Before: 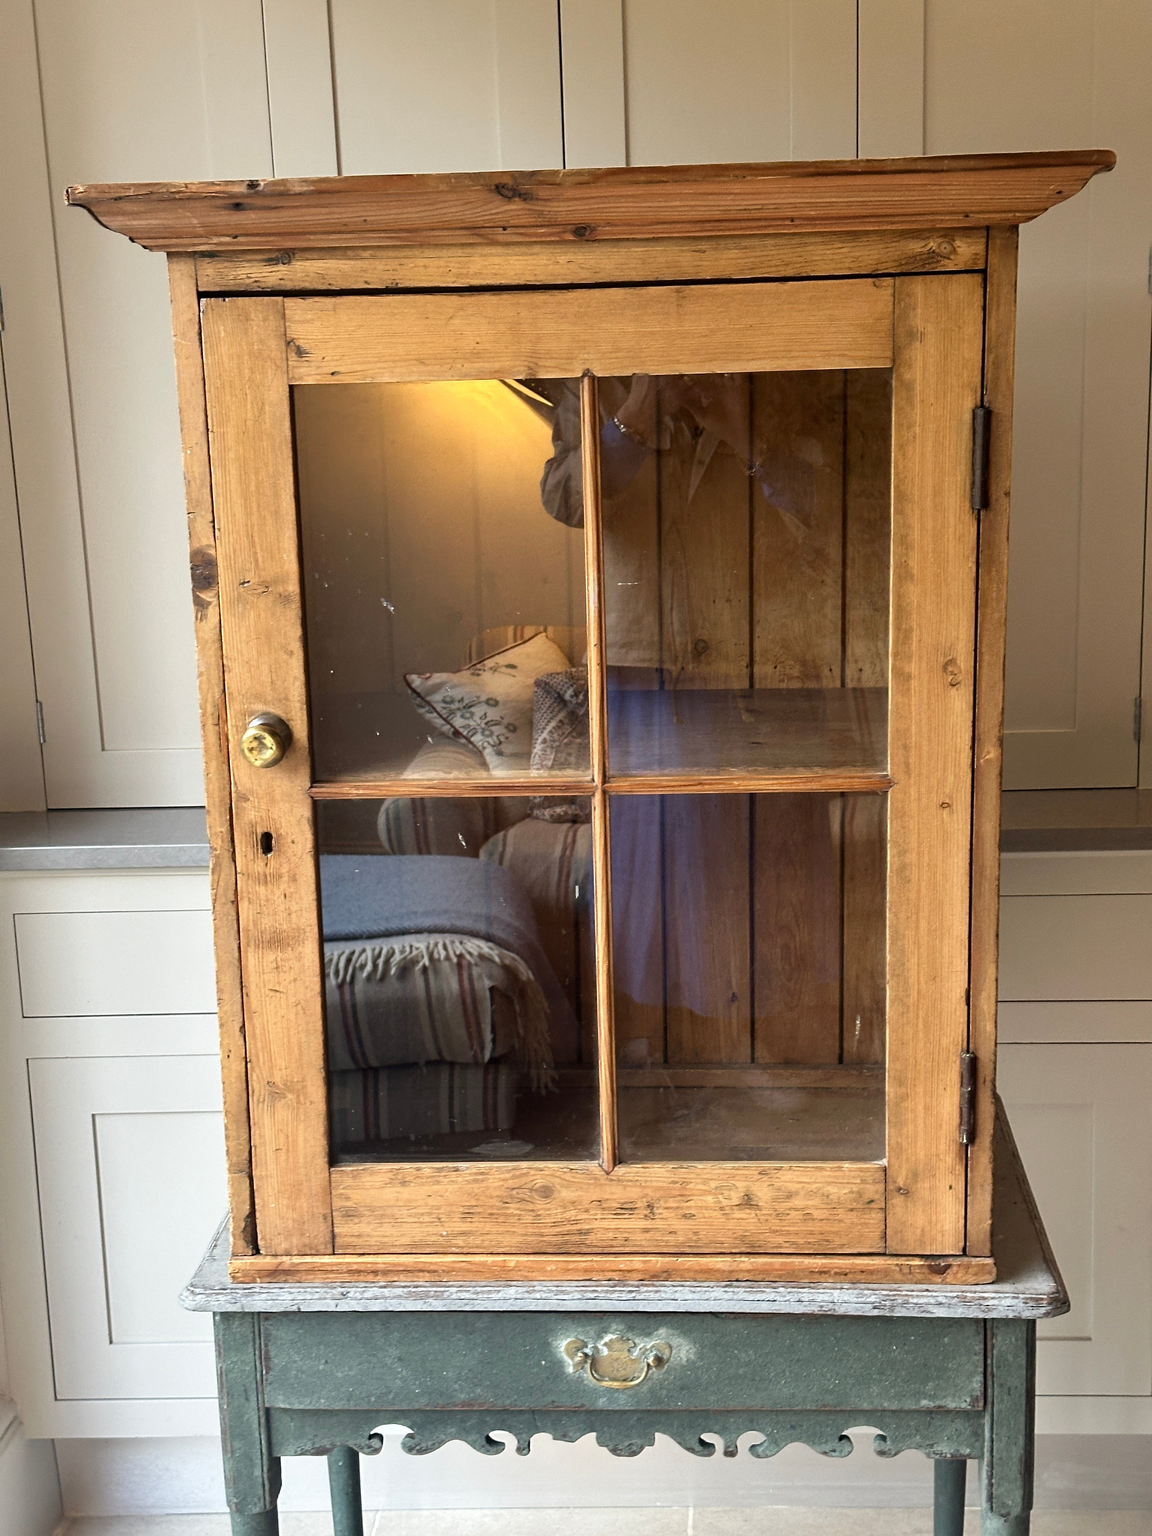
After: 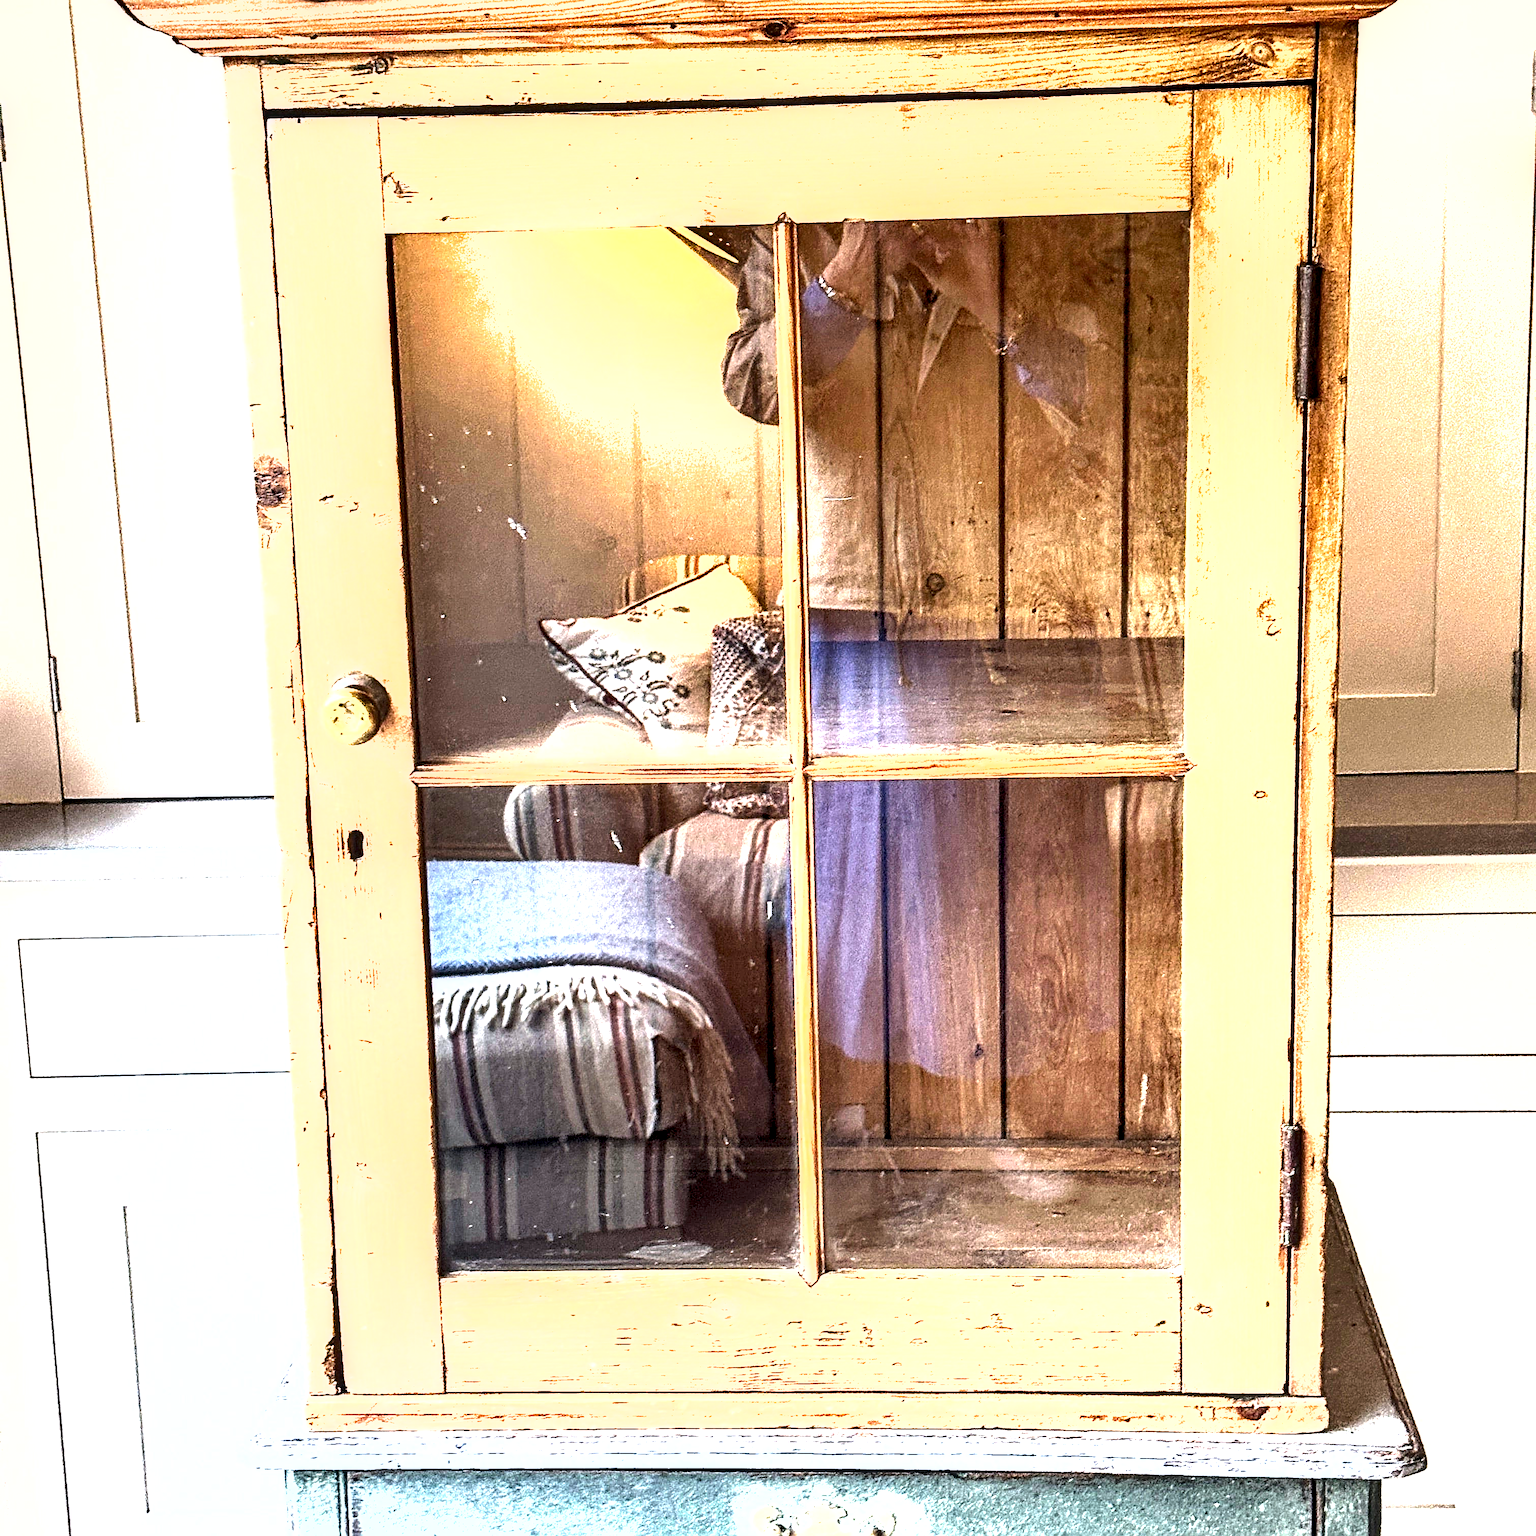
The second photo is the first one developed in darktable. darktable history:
crop: top 13.655%, bottom 11.336%
color calibration: gray › normalize channels true, illuminant as shot in camera, x 0.358, y 0.373, temperature 4628.91 K, gamut compression 0.024
sharpen: radius 2.848, amount 0.719
local contrast: highlights 60%, shadows 63%, detail 160%
tone equalizer: -8 EV -0.761 EV, -7 EV -0.693 EV, -6 EV -0.636 EV, -5 EV -0.384 EV, -3 EV 0.392 EV, -2 EV 0.6 EV, -1 EV 0.697 EV, +0 EV 0.754 EV, smoothing diameter 24.82%, edges refinement/feathering 13.58, preserve details guided filter
exposure: black level correction 0, exposure 1.707 EV, compensate highlight preservation false
shadows and highlights: soften with gaussian
